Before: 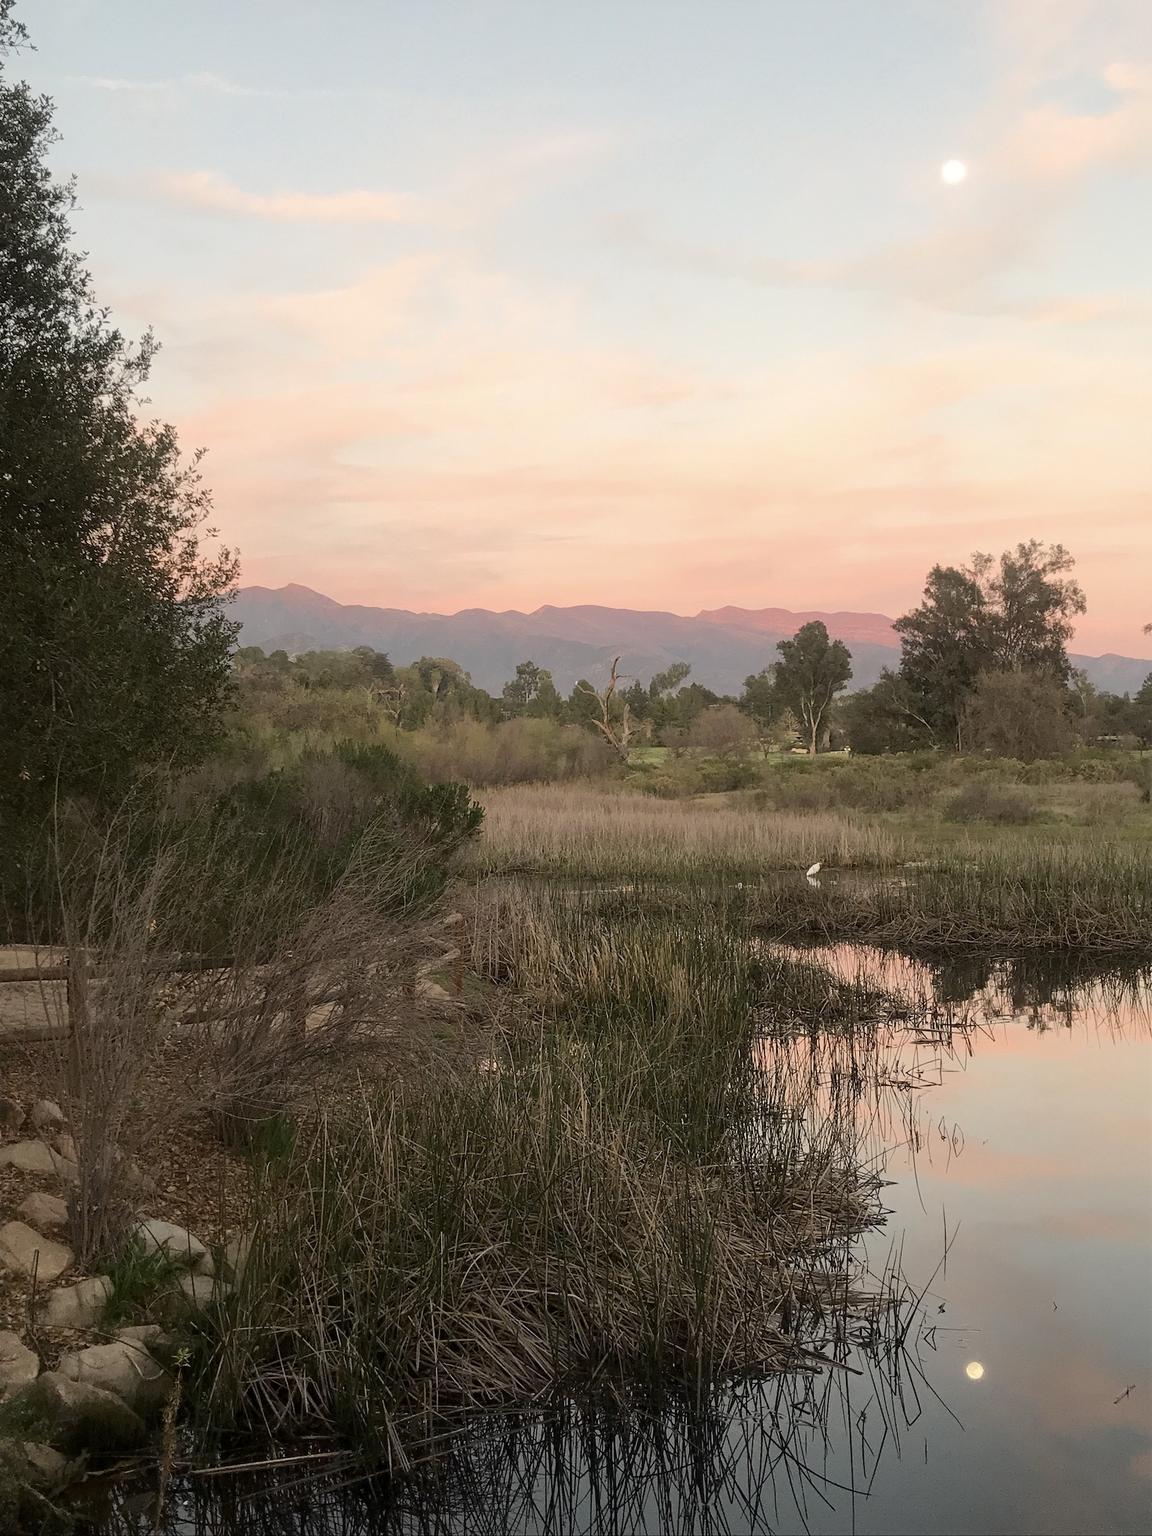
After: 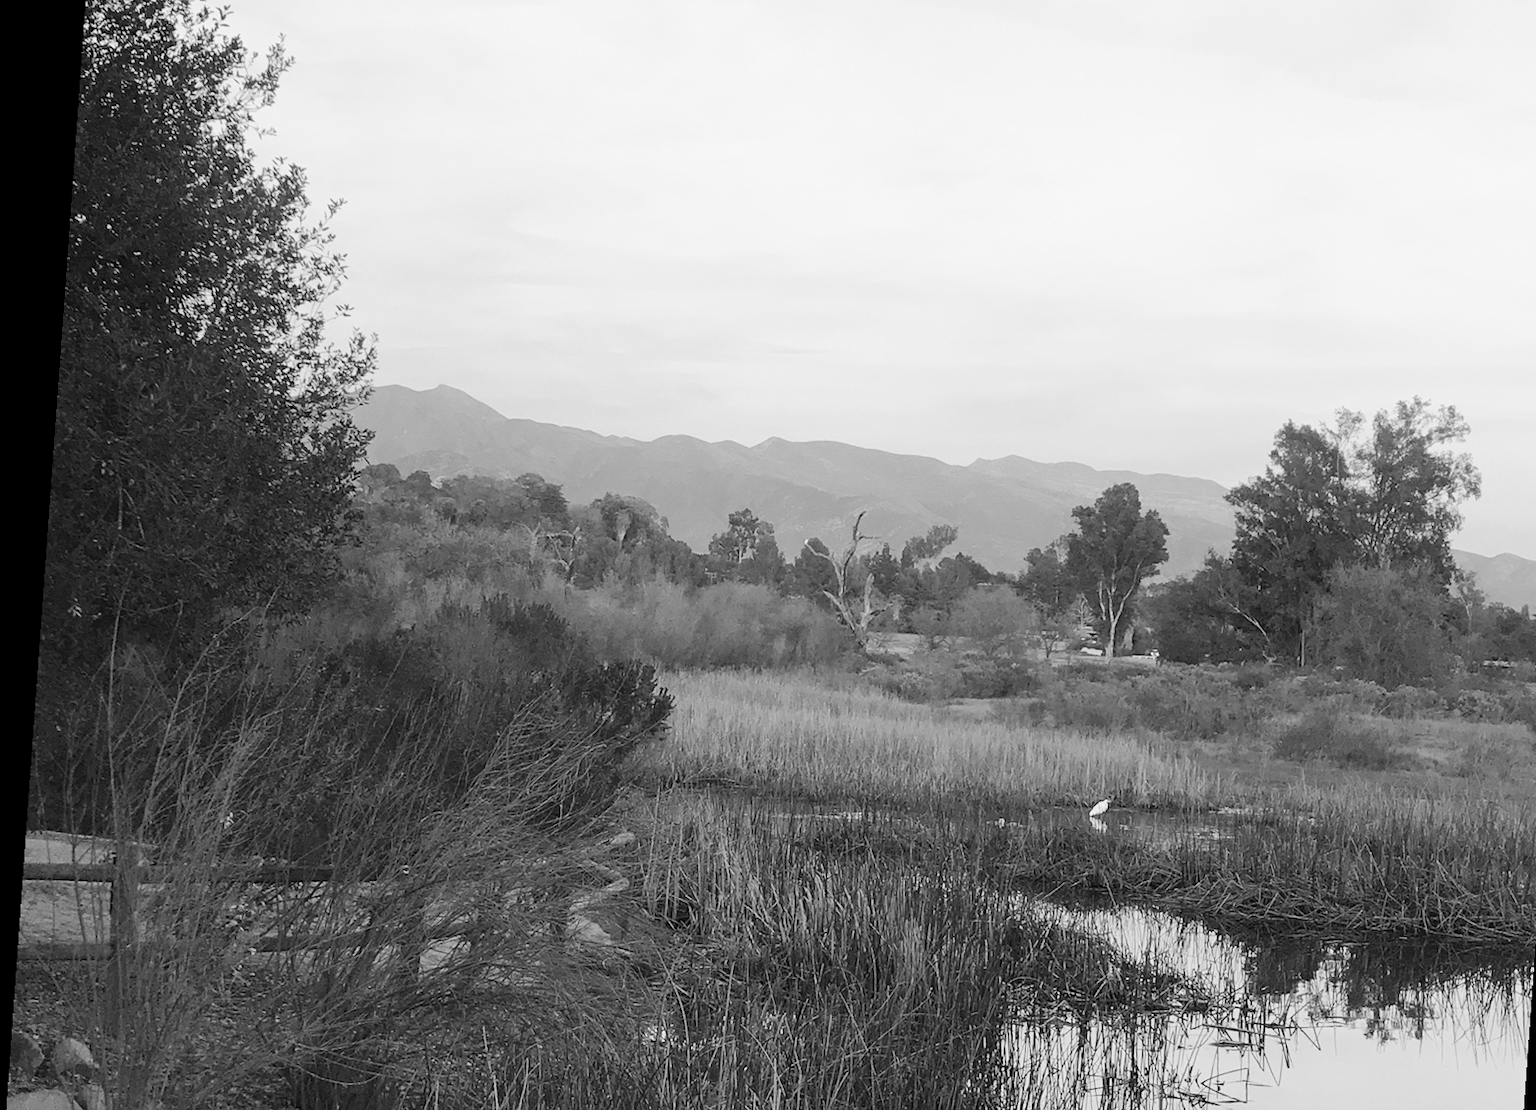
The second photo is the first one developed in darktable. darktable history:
rotate and perspective: rotation 4.1°, automatic cropping off
contrast brightness saturation: contrast 0.2, brightness 0.16, saturation 0.22
monochrome: on, module defaults
crop: left 1.744%, top 19.225%, right 5.069%, bottom 28.357%
